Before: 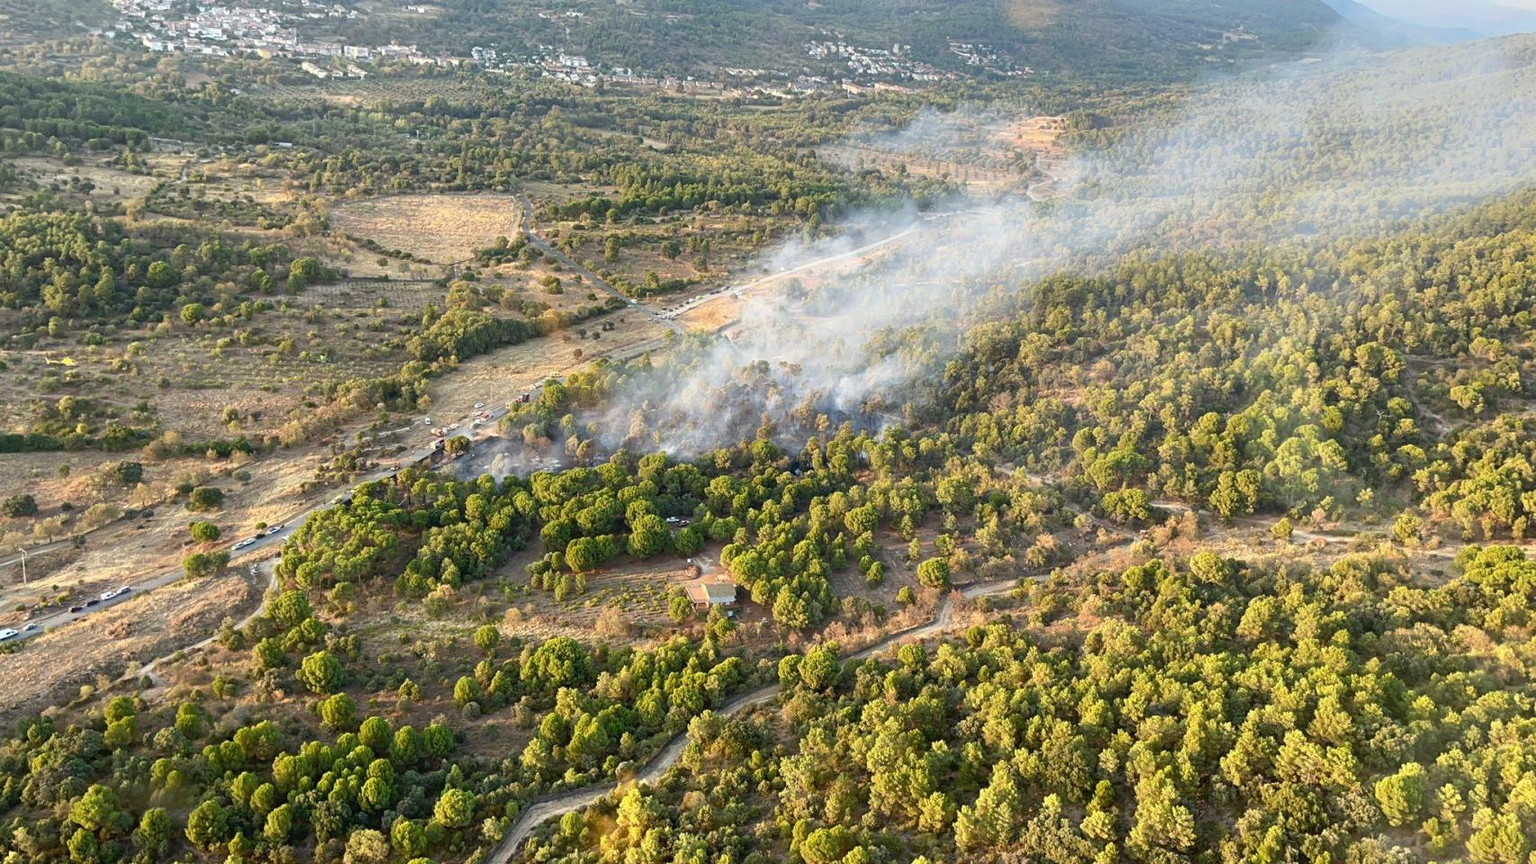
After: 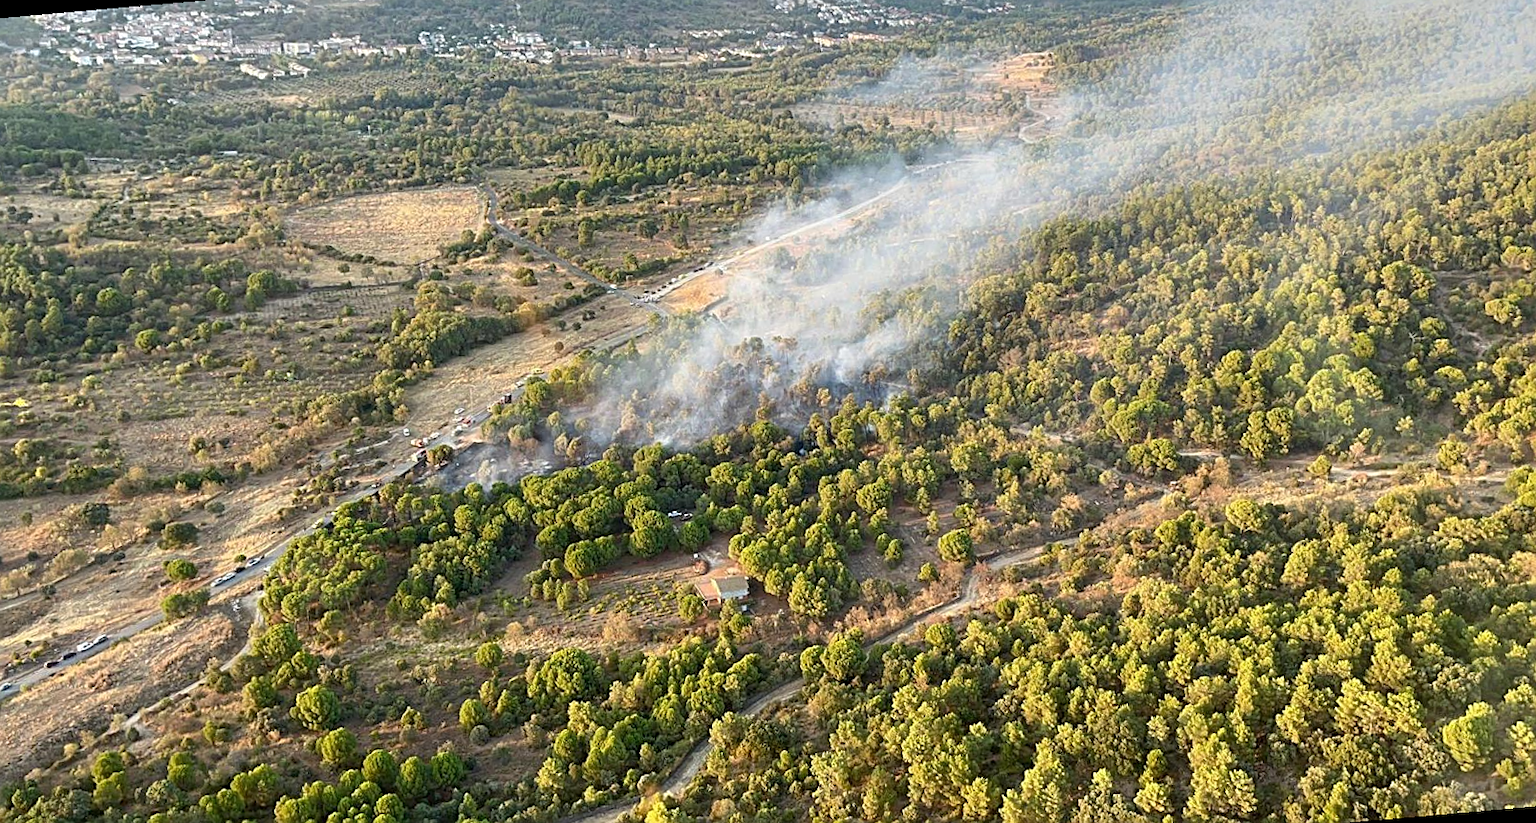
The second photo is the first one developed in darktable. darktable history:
sharpen: on, module defaults
rotate and perspective: rotation -5°, crop left 0.05, crop right 0.952, crop top 0.11, crop bottom 0.89
